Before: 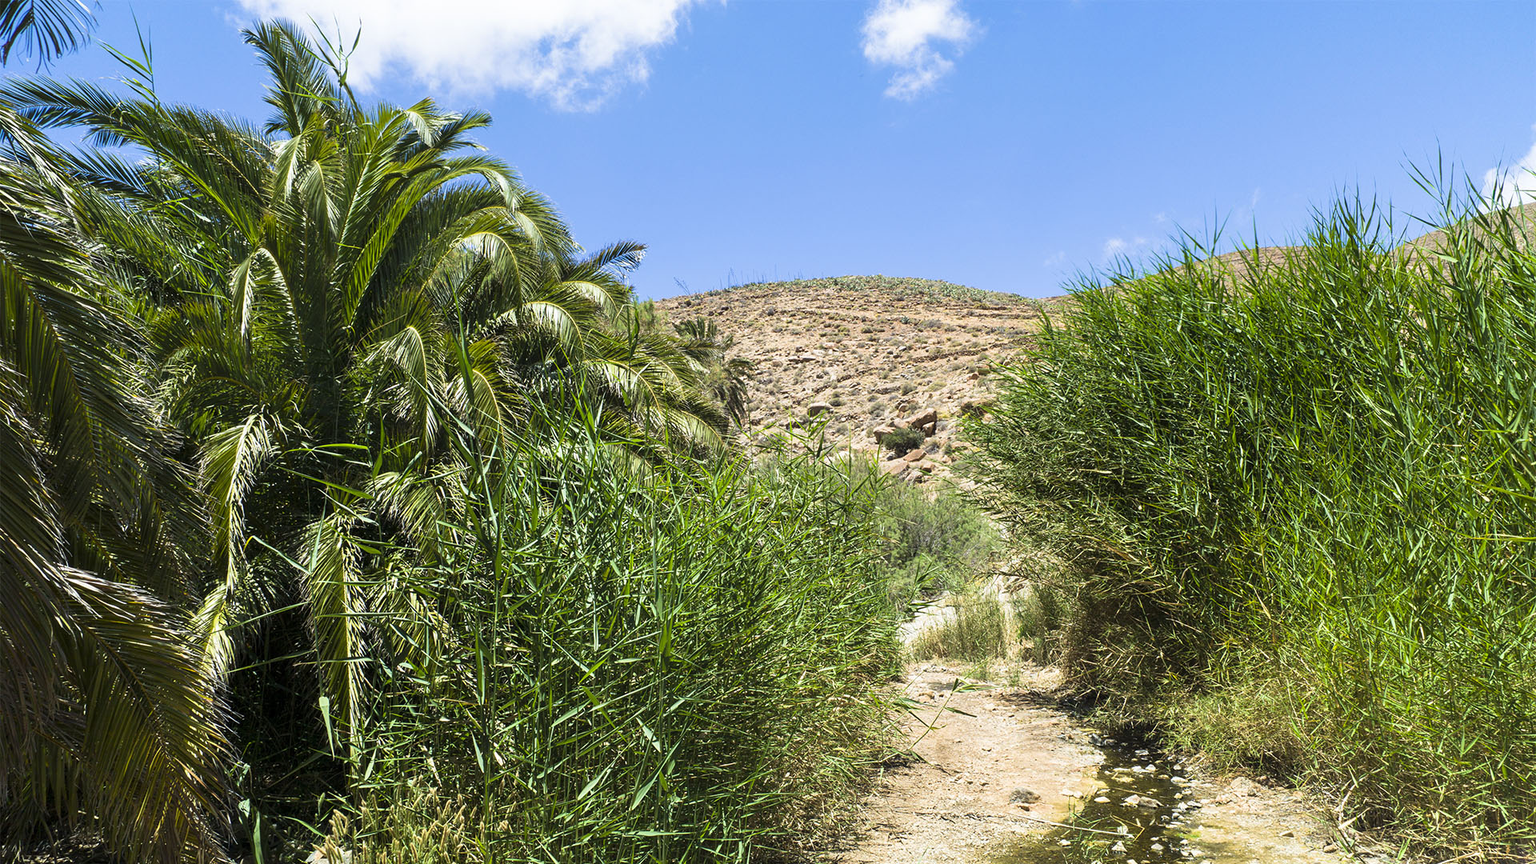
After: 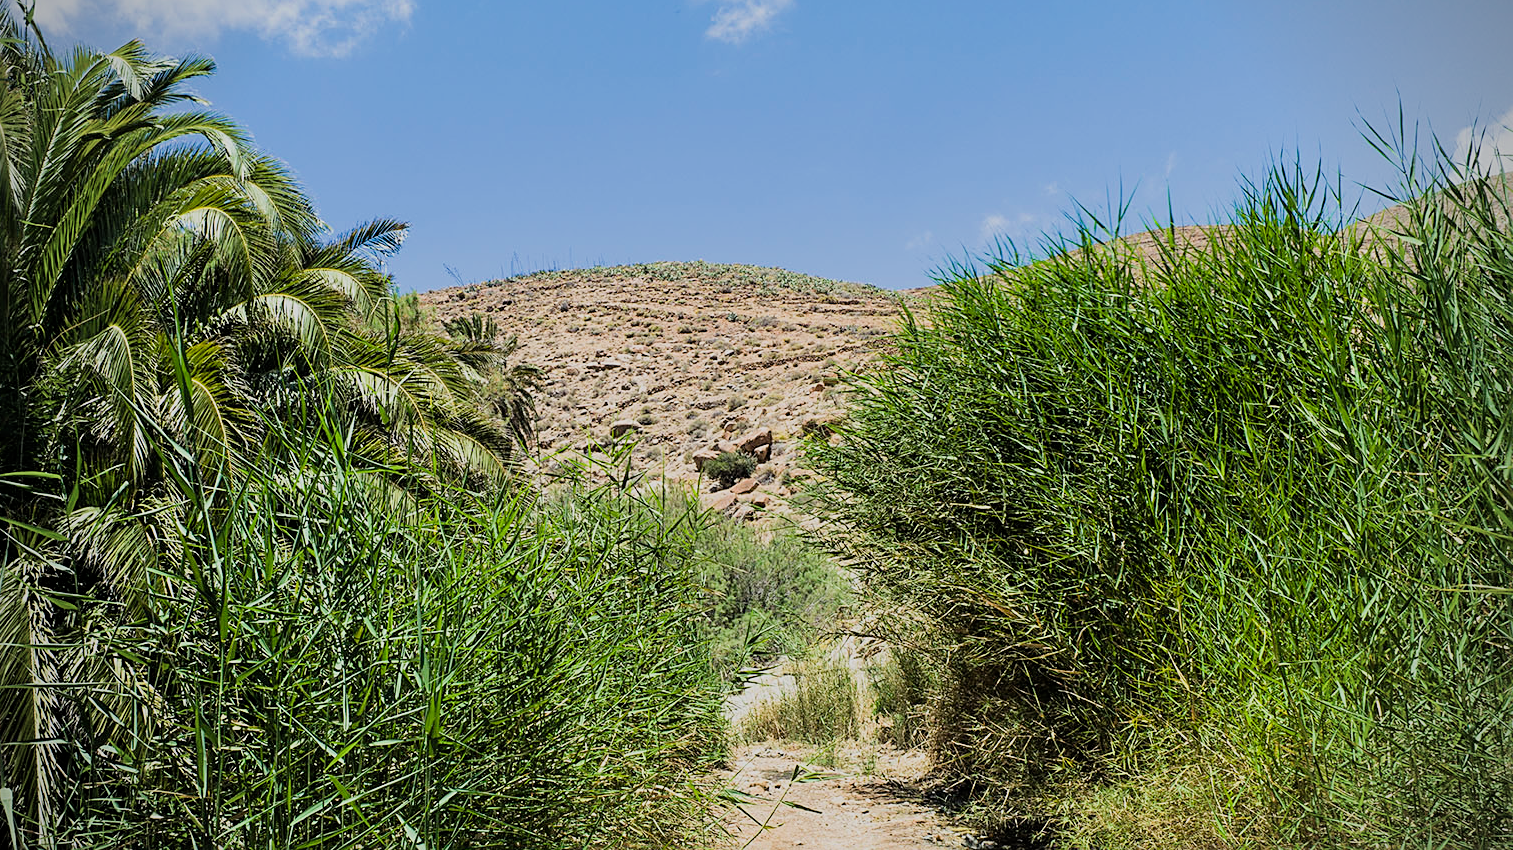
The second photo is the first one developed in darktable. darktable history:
vignetting: on, module defaults
crop and rotate: left 20.795%, top 7.833%, right 0.369%, bottom 13.412%
filmic rgb: black relative exposure -7.65 EV, white relative exposure 4.56 EV, hardness 3.61
sharpen: on, module defaults
